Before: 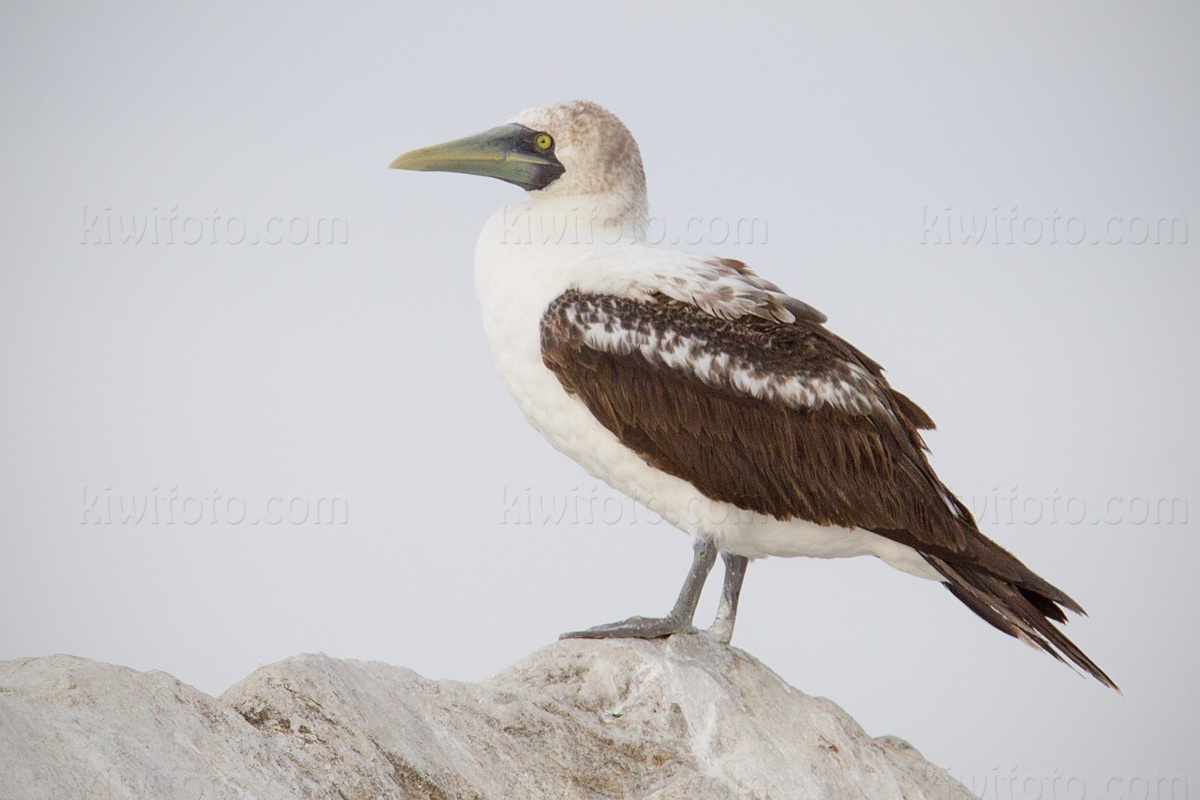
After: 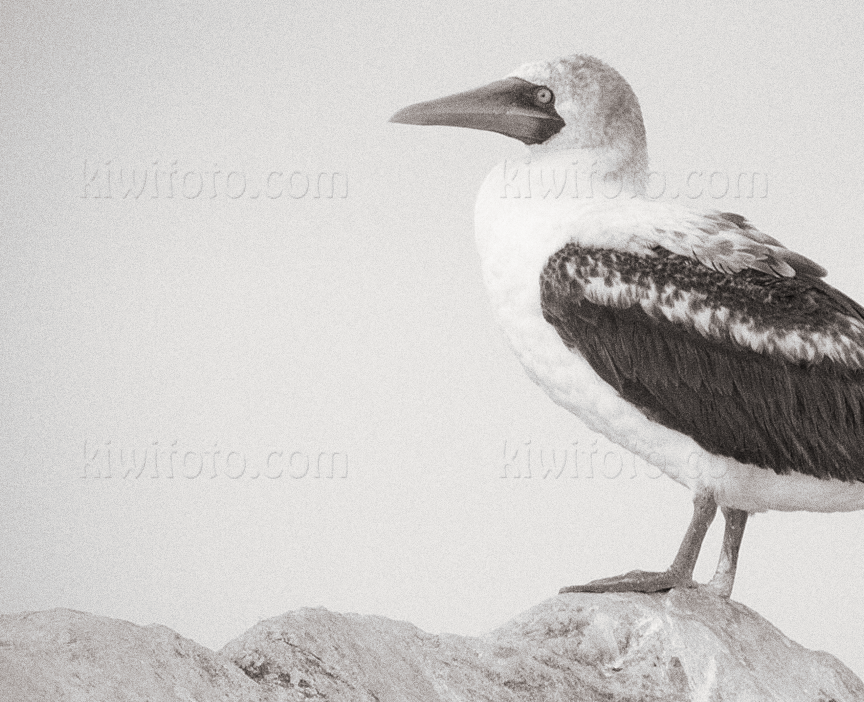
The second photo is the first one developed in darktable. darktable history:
levels: levels [0, 0.476, 0.951]
split-toning: shadows › hue 26°, shadows › saturation 0.09, highlights › hue 40°, highlights › saturation 0.18, balance -63, compress 0%
shadows and highlights: shadows 25, highlights -25
crop: top 5.803%, right 27.864%, bottom 5.804%
monochrome: on, module defaults
color correction: highlights a* 3.12, highlights b* -1.55, shadows a* -0.101, shadows b* 2.52, saturation 0.98
grain: coarseness 0.09 ISO, strength 40%
